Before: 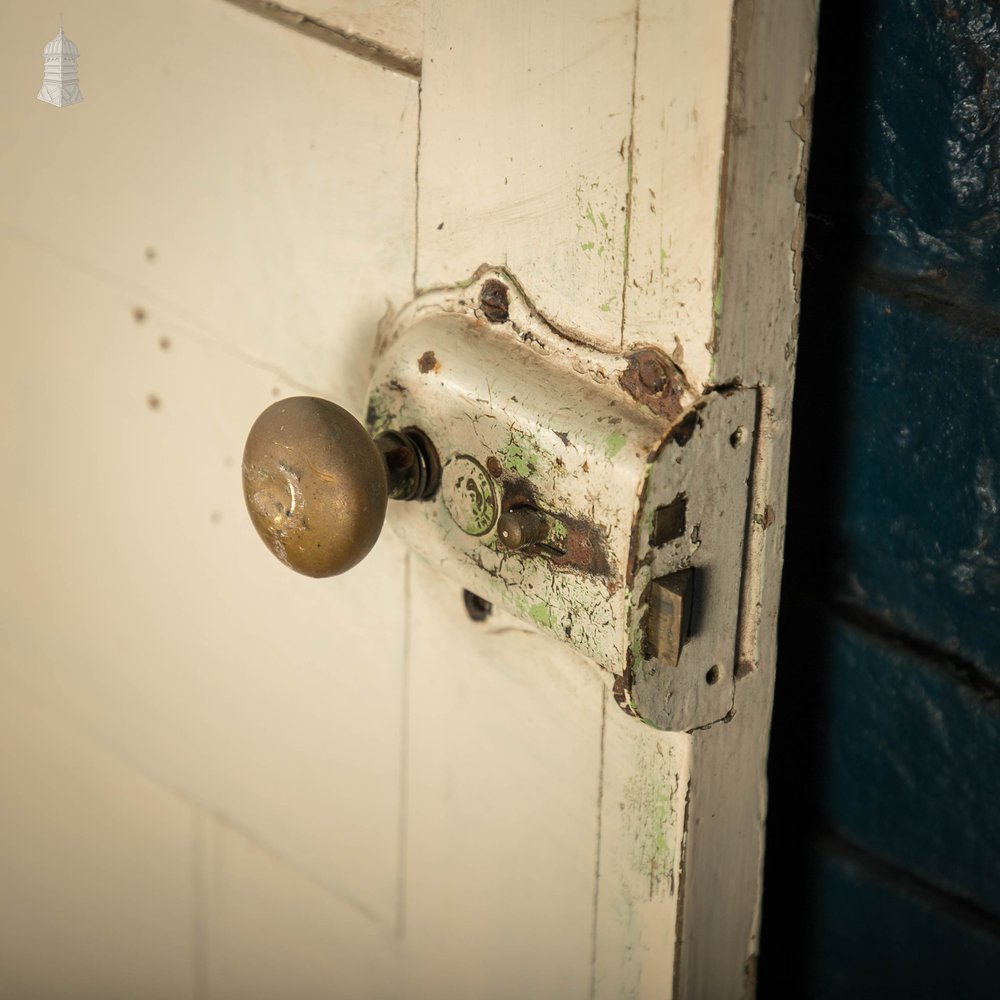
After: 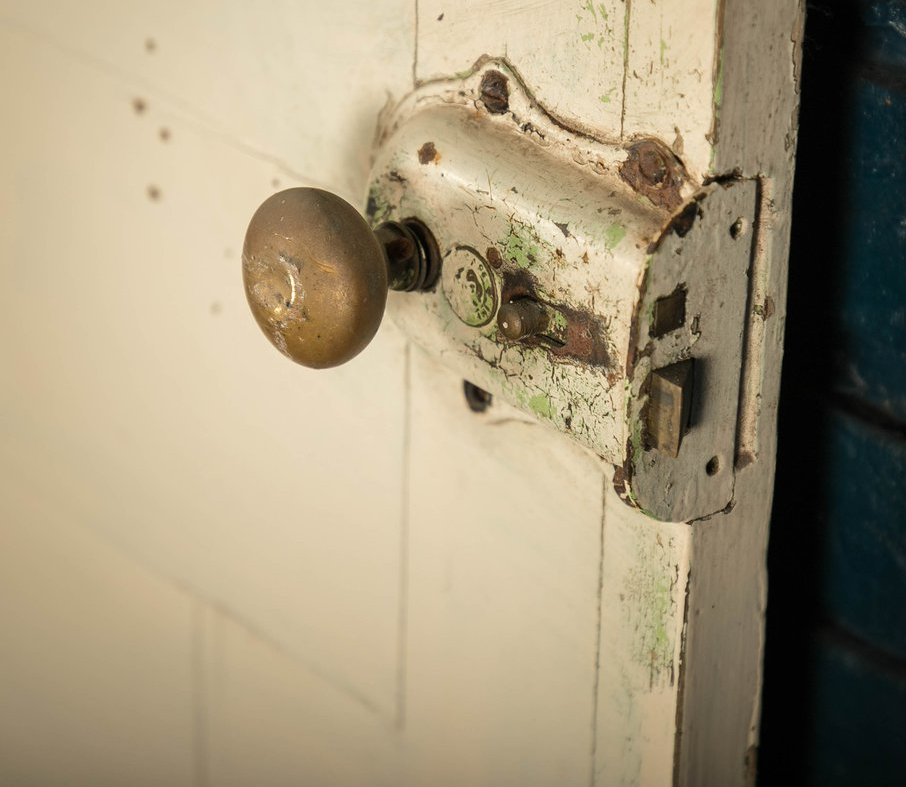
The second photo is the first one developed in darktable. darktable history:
crop: top 20.94%, right 9.356%, bottom 0.313%
